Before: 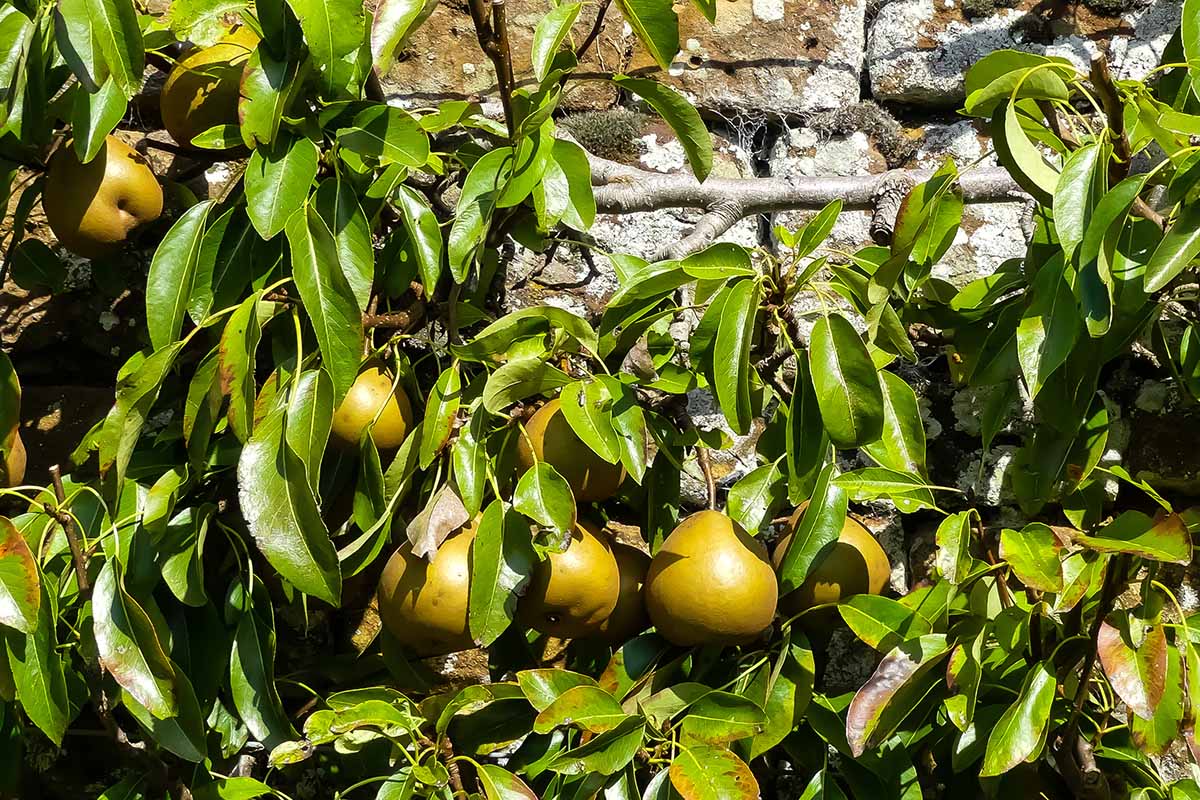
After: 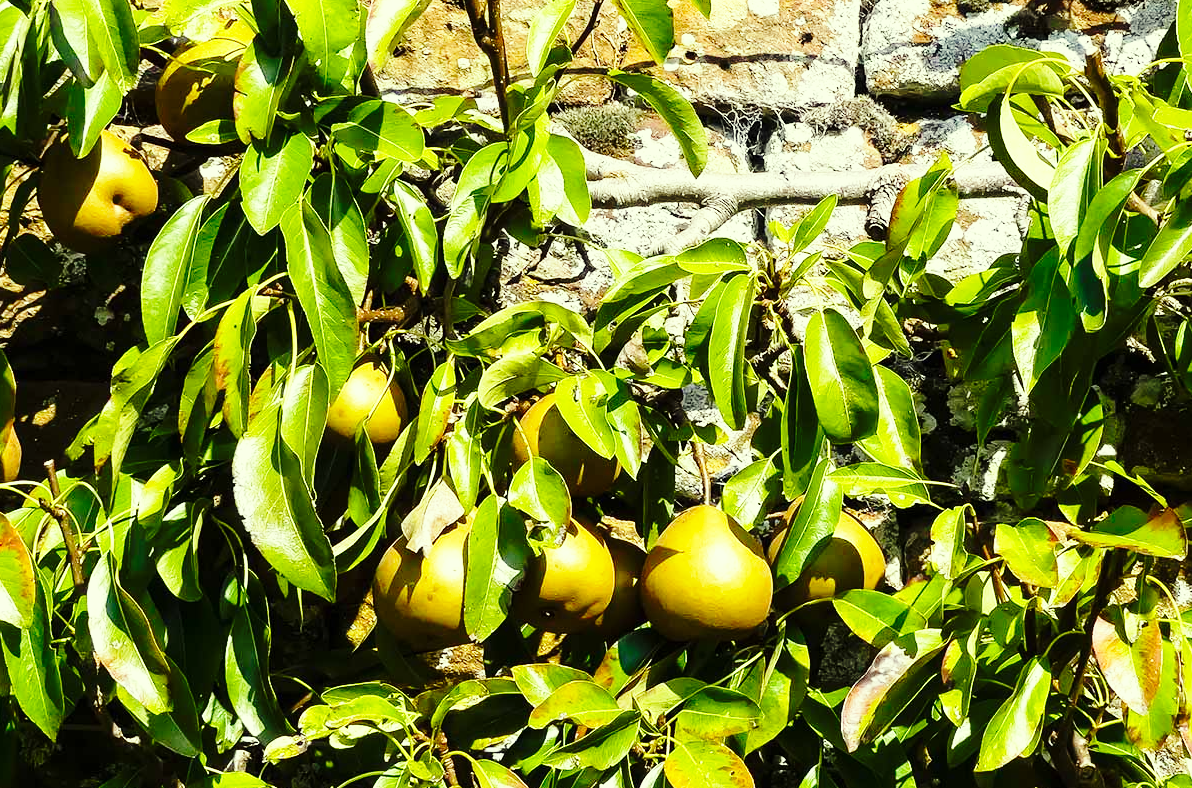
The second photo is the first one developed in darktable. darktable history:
color correction: highlights a* -5.83, highlights b* 11.23
crop: left 0.434%, top 0.671%, right 0.227%, bottom 0.727%
shadows and highlights: shadows -25.17, highlights 48.7, soften with gaussian
base curve: curves: ch0 [(0, 0) (0.028, 0.03) (0.105, 0.232) (0.387, 0.748) (0.754, 0.968) (1, 1)], preserve colors none
